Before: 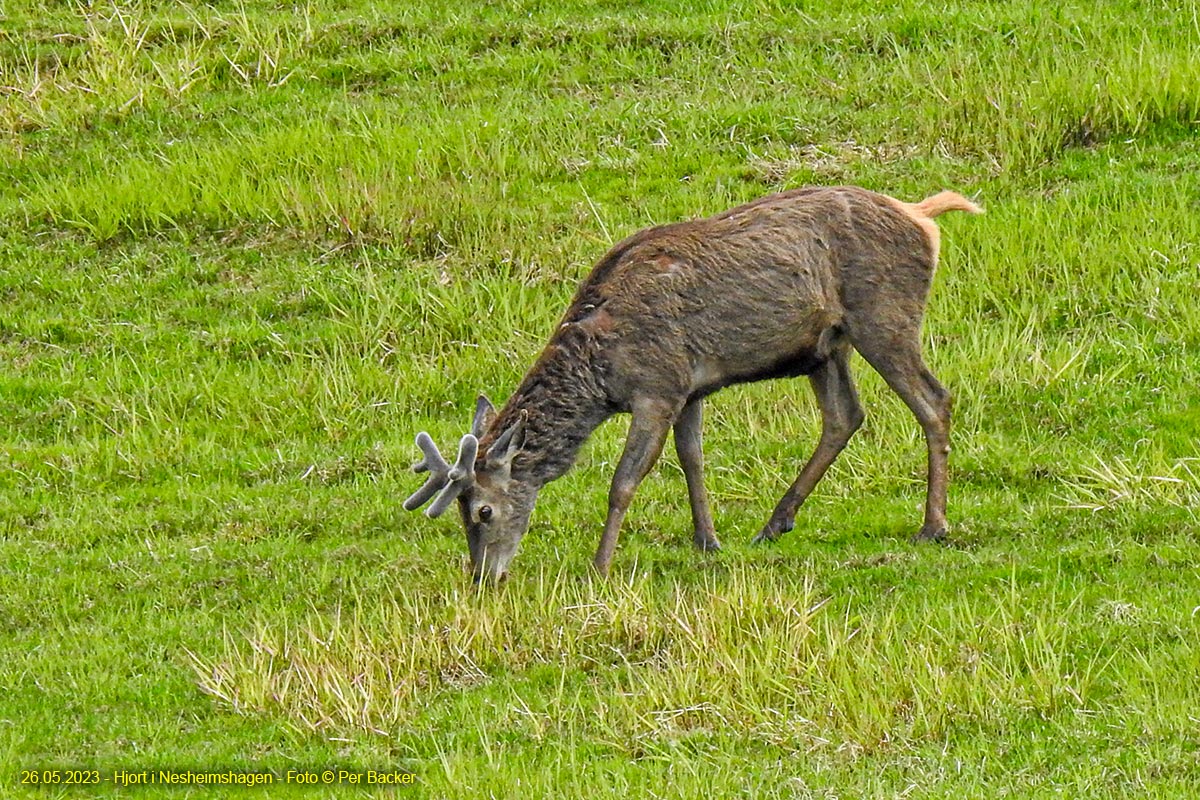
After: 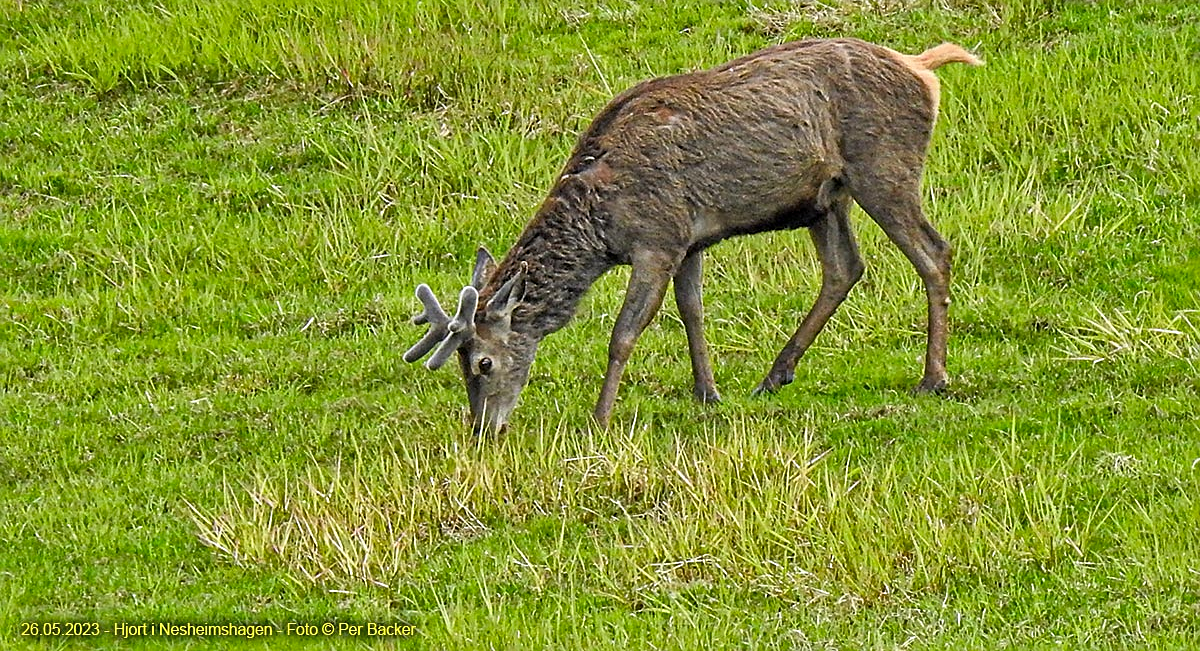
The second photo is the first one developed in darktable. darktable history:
crop and rotate: top 18.507%
sharpen: on, module defaults
shadows and highlights: soften with gaussian
